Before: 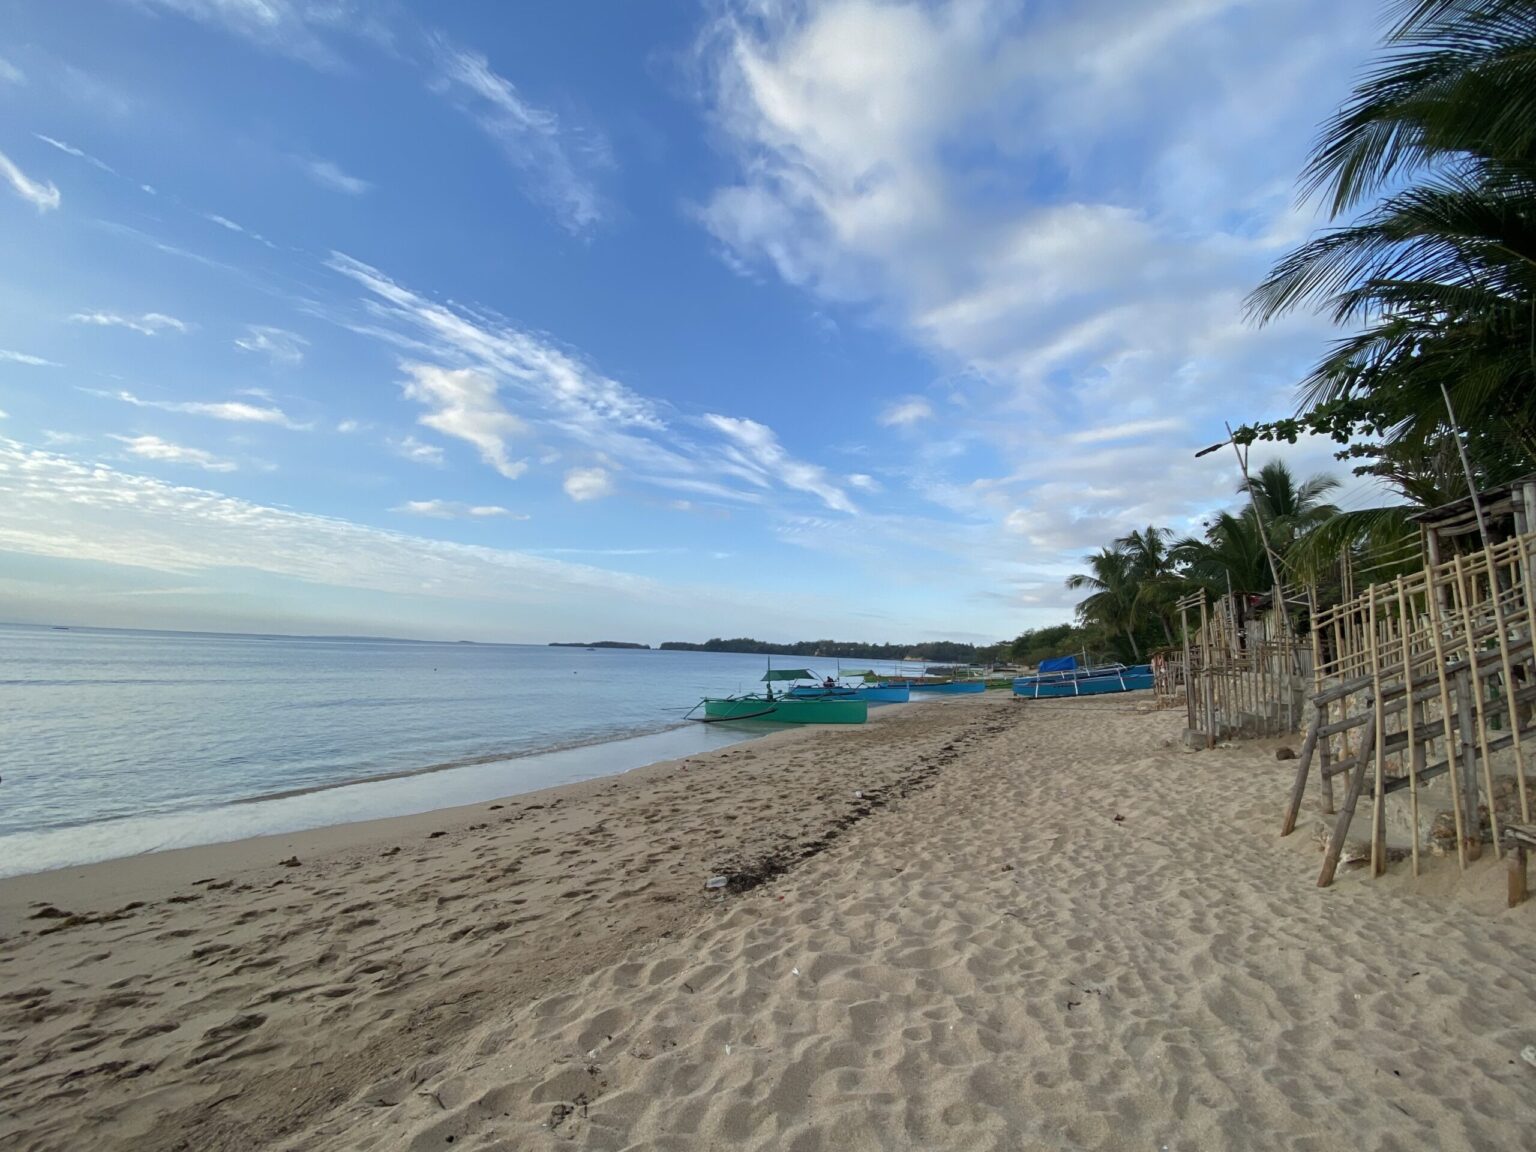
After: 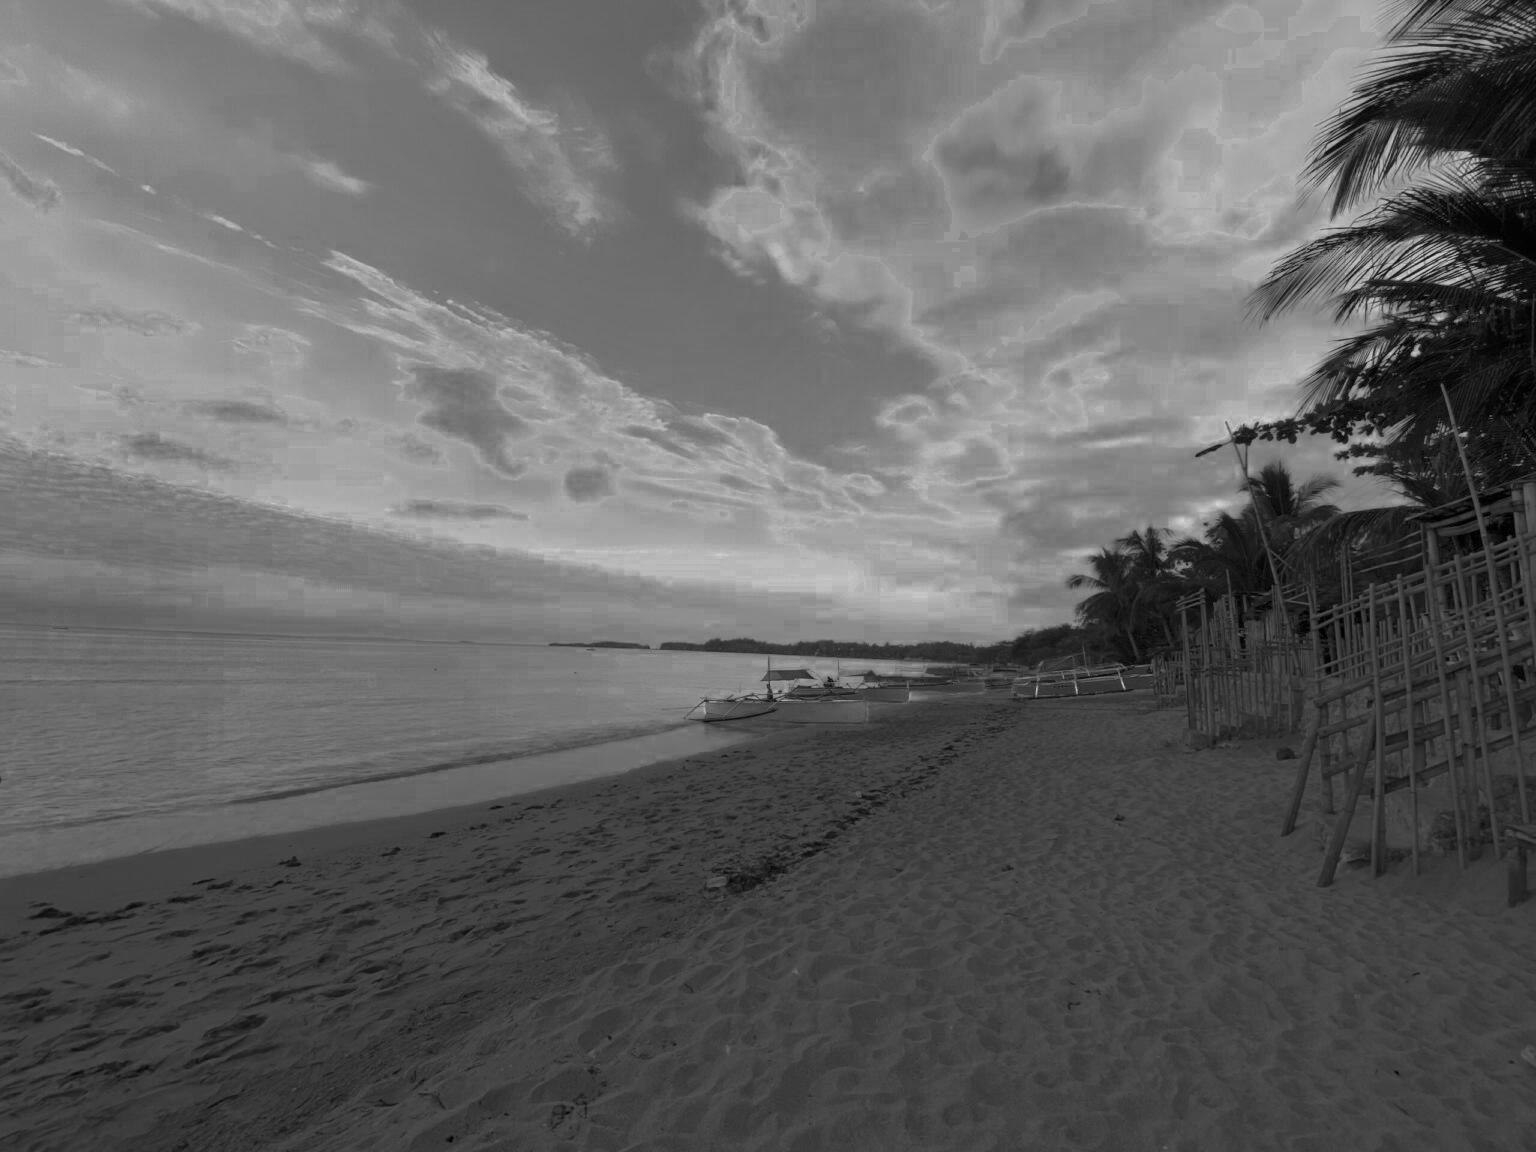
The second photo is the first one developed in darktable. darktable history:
shadows and highlights: low approximation 0.01, soften with gaussian
color zones: curves: ch0 [(0.002, 0.429) (0.121, 0.212) (0.198, 0.113) (0.276, 0.344) (0.331, 0.541) (0.41, 0.56) (0.482, 0.289) (0.619, 0.227) (0.721, 0.18) (0.821, 0.435) (0.928, 0.555) (1, 0.587)]; ch1 [(0, 0) (0.143, 0) (0.286, 0) (0.429, 0) (0.571, 0) (0.714, 0) (0.857, 0)], mix 32.55%
color correction: highlights a* 9.85, highlights b* 39.03, shadows a* 14.2, shadows b* 3.22
